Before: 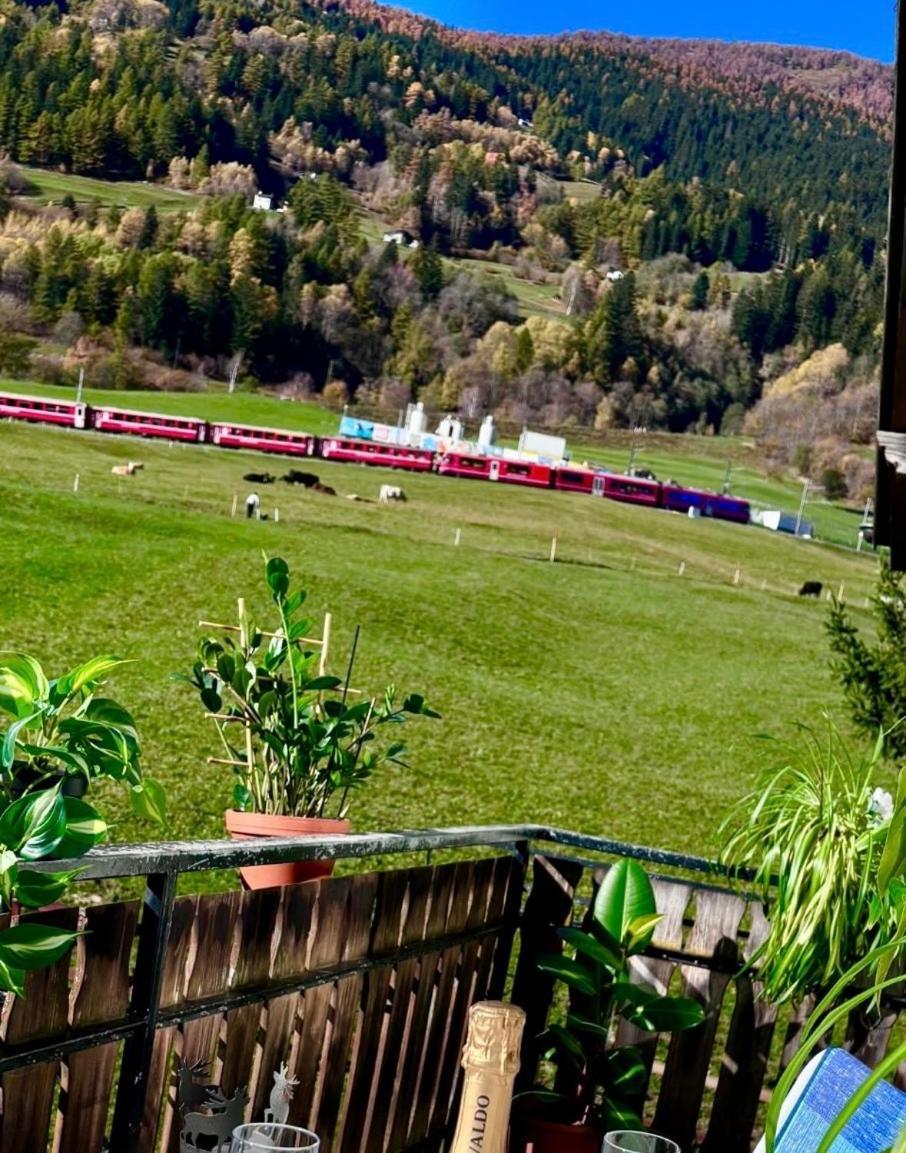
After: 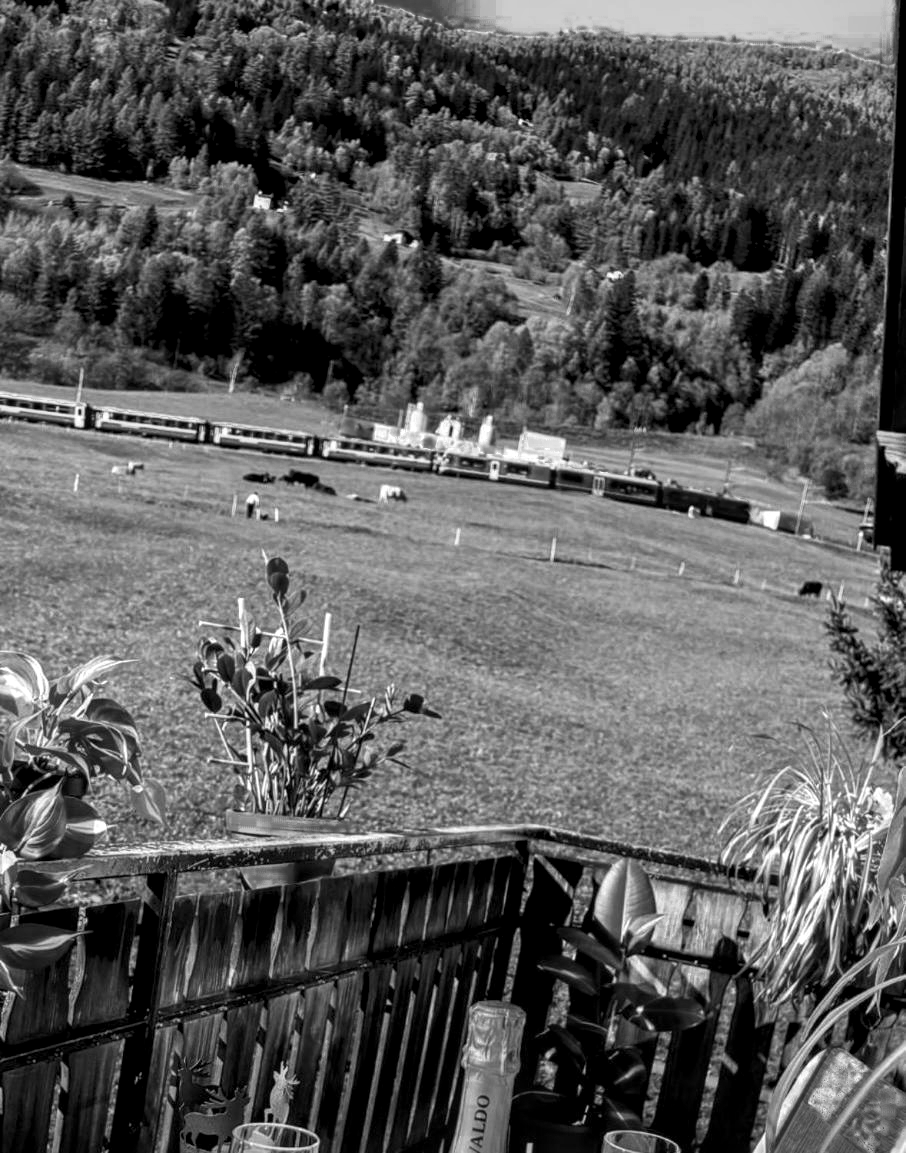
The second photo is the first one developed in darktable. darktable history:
local contrast: detail 130%
color balance rgb: linear chroma grading › global chroma 15%, perceptual saturation grading › global saturation 30%
color zones: curves: ch0 [(0.002, 0.589) (0.107, 0.484) (0.146, 0.249) (0.217, 0.352) (0.309, 0.525) (0.39, 0.404) (0.455, 0.169) (0.597, 0.055) (0.724, 0.212) (0.775, 0.691) (0.869, 0.571) (1, 0.587)]; ch1 [(0, 0) (0.143, 0) (0.286, 0) (0.429, 0) (0.571, 0) (0.714, 0) (0.857, 0)]
